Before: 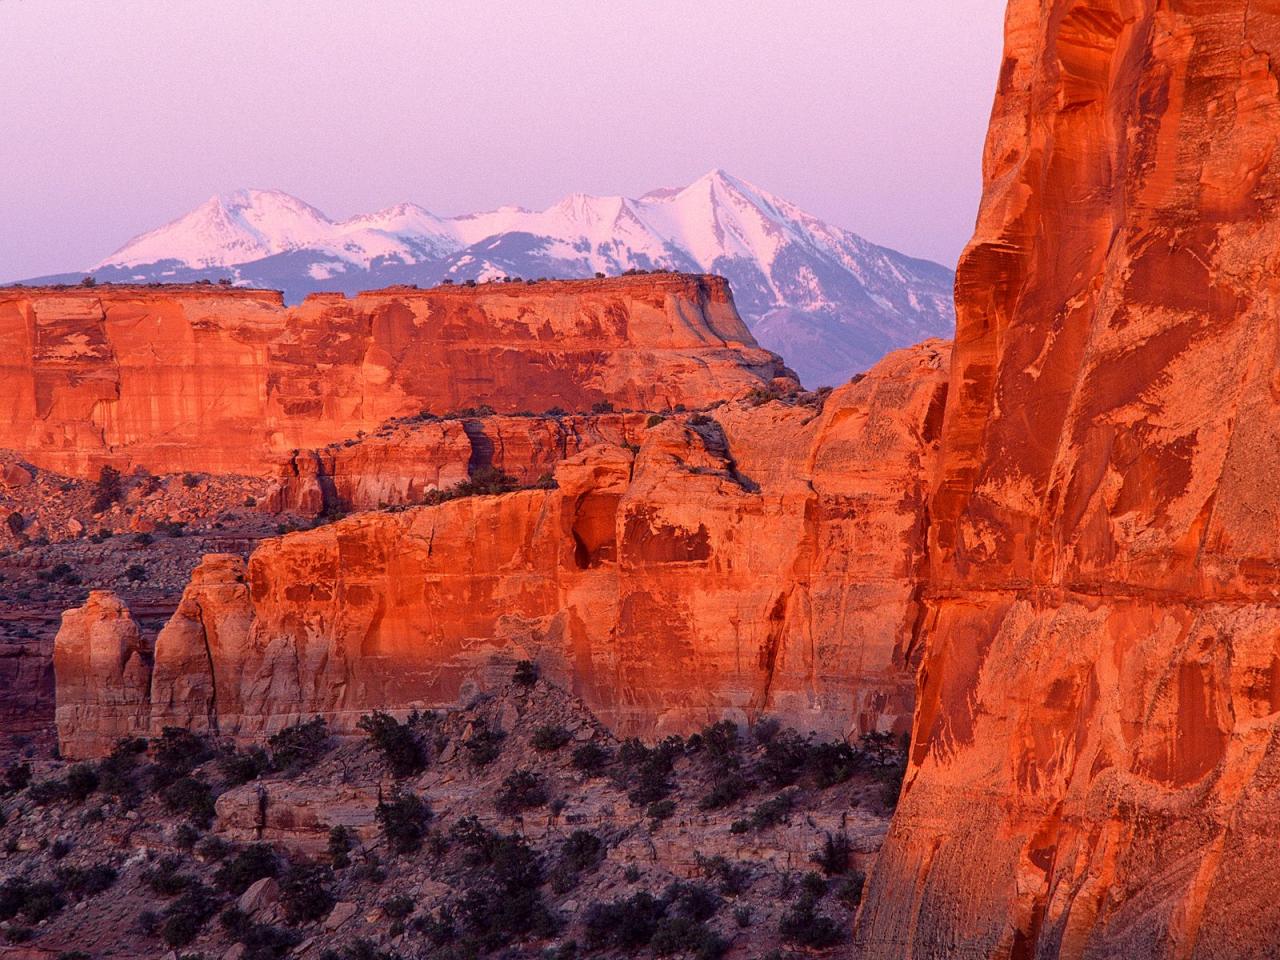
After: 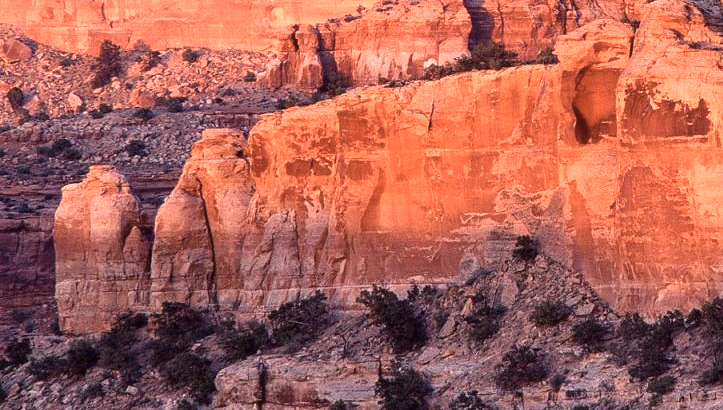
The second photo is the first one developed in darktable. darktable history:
crop: top 44.347%, right 43.453%, bottom 12.925%
contrast brightness saturation: contrast 0.098, saturation -0.284
exposure: black level correction 0, exposure 1 EV, compensate exposure bias true, compensate highlight preservation false
